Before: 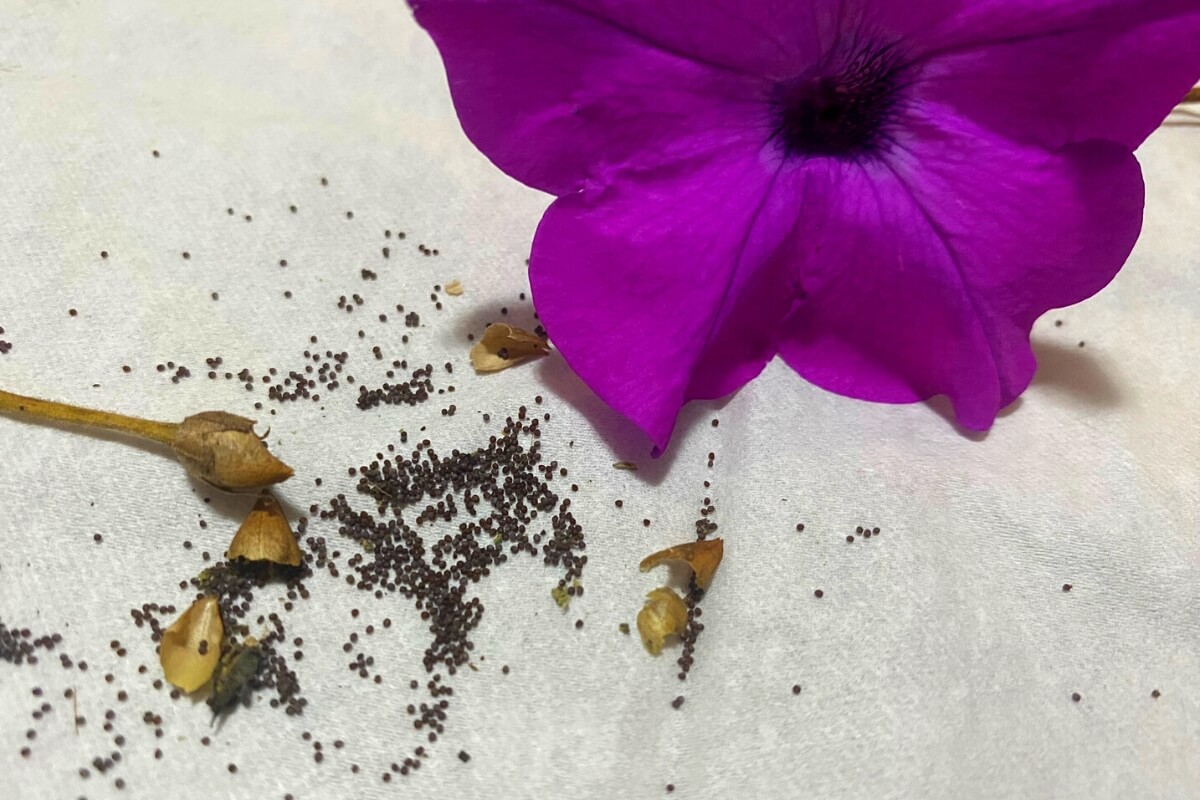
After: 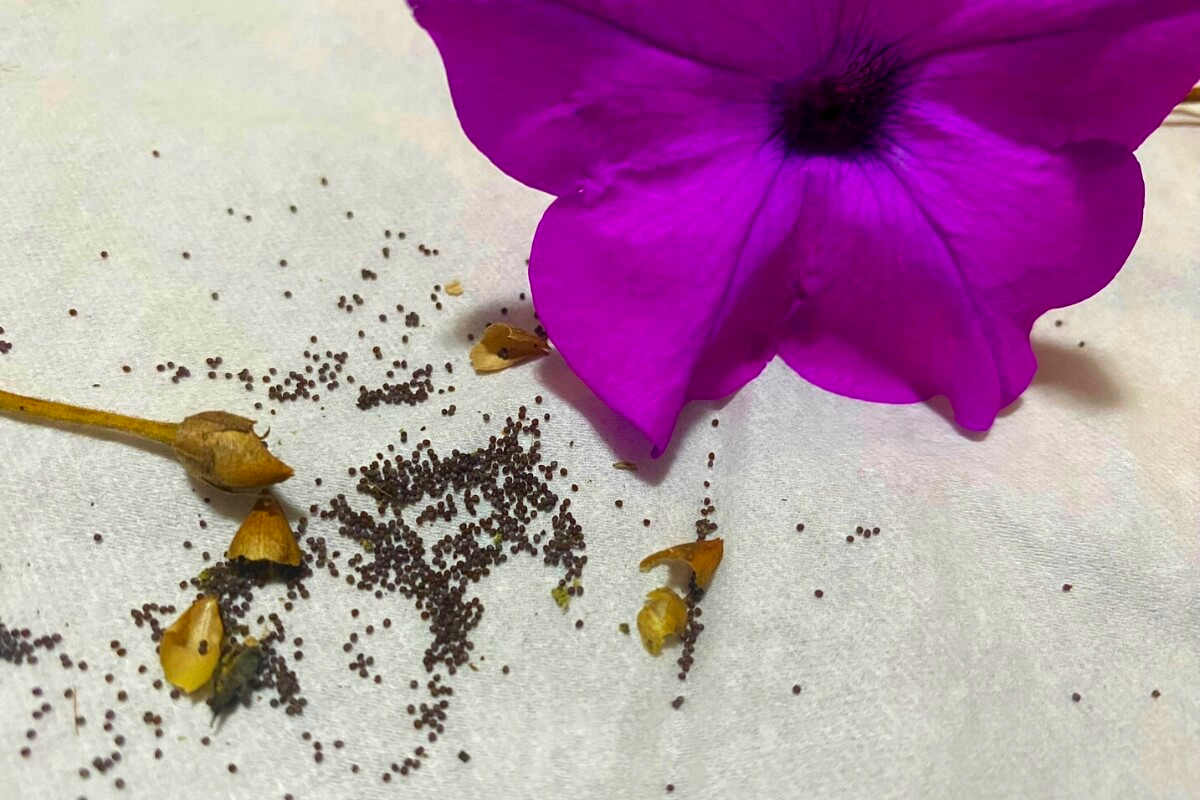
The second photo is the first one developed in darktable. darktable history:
contrast brightness saturation: brightness -0.019, saturation 0.366
